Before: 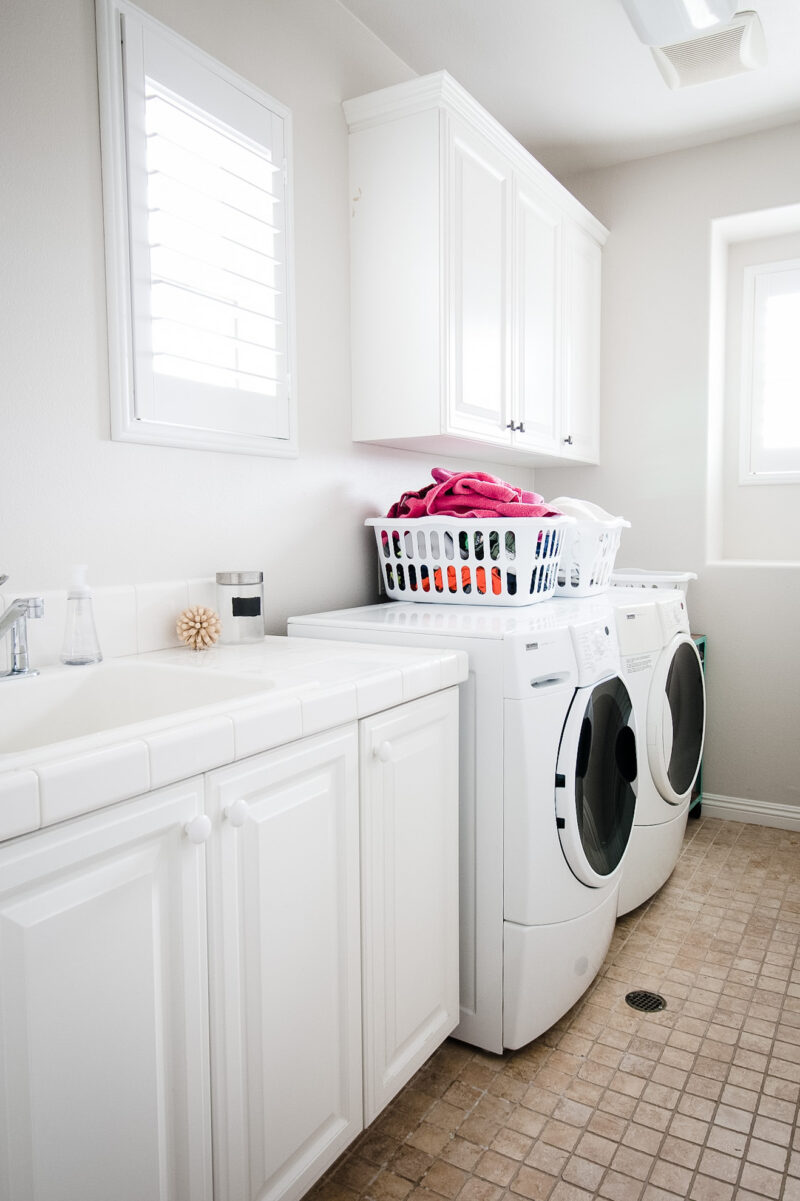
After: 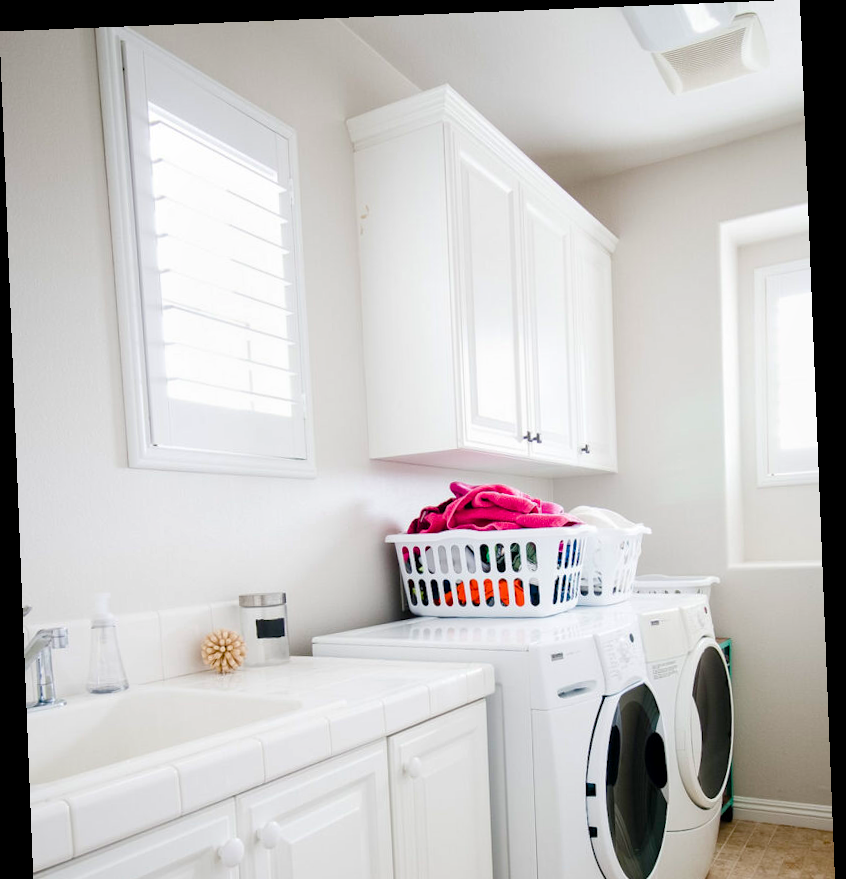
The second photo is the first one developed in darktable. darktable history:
rotate and perspective: rotation -2.29°, automatic cropping off
crop: bottom 28.576%
exposure: exposure -0.072 EV, compensate highlight preservation false
color balance rgb: perceptual saturation grading › global saturation 20%, perceptual saturation grading › highlights -25%, perceptual saturation grading › shadows 25%, global vibrance 50%
local contrast: mode bilateral grid, contrast 20, coarseness 50, detail 120%, midtone range 0.2
